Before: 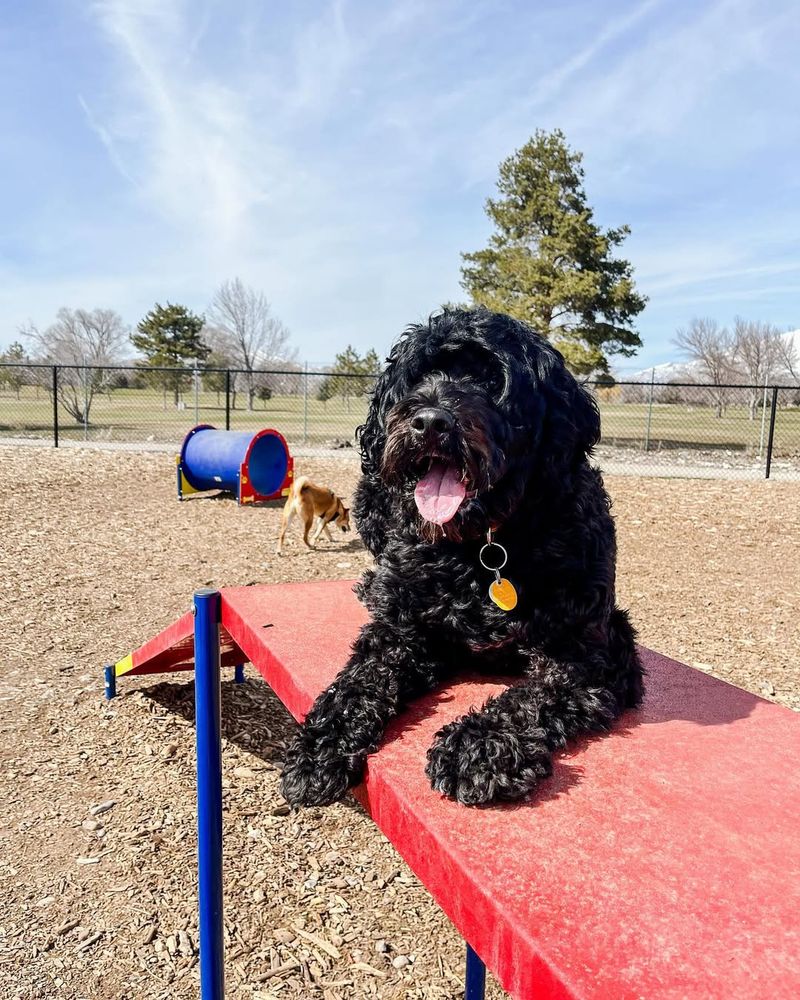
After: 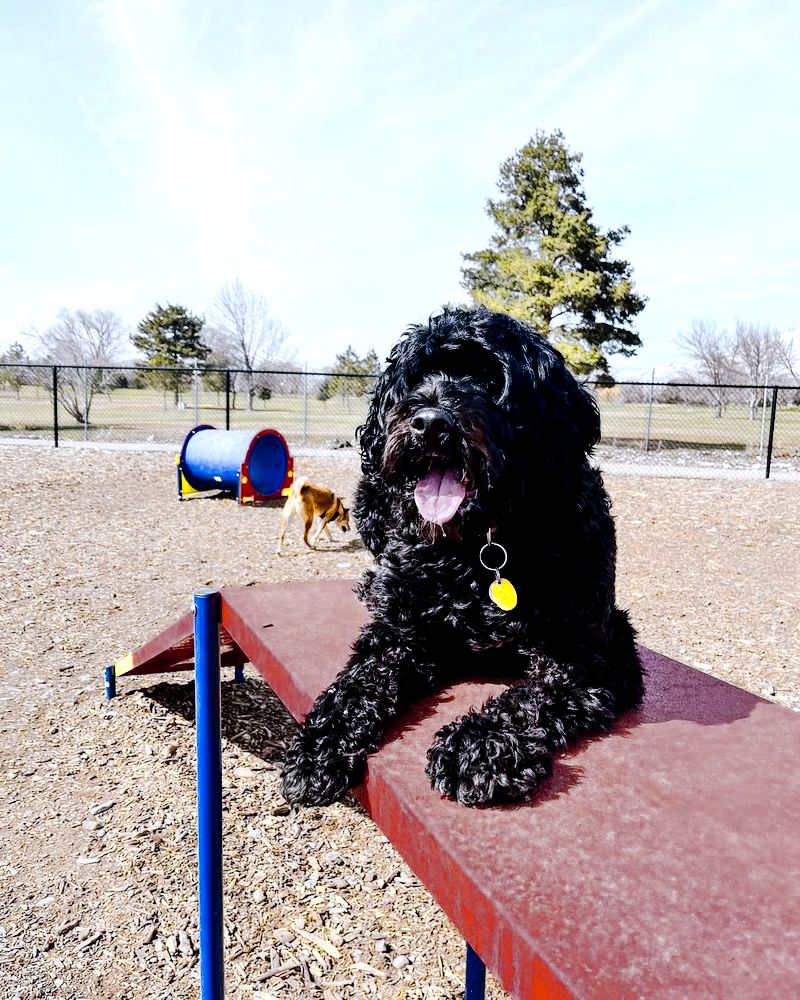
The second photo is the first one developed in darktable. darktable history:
tone curve: curves: ch0 [(0, 0) (0.003, 0) (0.011, 0.001) (0.025, 0.003) (0.044, 0.005) (0.069, 0.012) (0.1, 0.023) (0.136, 0.039) (0.177, 0.088) (0.224, 0.15) (0.277, 0.24) (0.335, 0.337) (0.399, 0.437) (0.468, 0.535) (0.543, 0.629) (0.623, 0.71) (0.709, 0.782) (0.801, 0.856) (0.898, 0.94) (1, 1)], preserve colors none
color zones: curves: ch0 [(0.004, 0.306) (0.107, 0.448) (0.252, 0.656) (0.41, 0.398) (0.595, 0.515) (0.768, 0.628)]; ch1 [(0.07, 0.323) (0.151, 0.452) (0.252, 0.608) (0.346, 0.221) (0.463, 0.189) (0.61, 0.368) (0.735, 0.395) (0.921, 0.412)]; ch2 [(0, 0.476) (0.132, 0.512) (0.243, 0.512) (0.397, 0.48) (0.522, 0.376) (0.634, 0.536) (0.761, 0.46)]
white balance: red 0.967, blue 1.119, emerald 0.756
